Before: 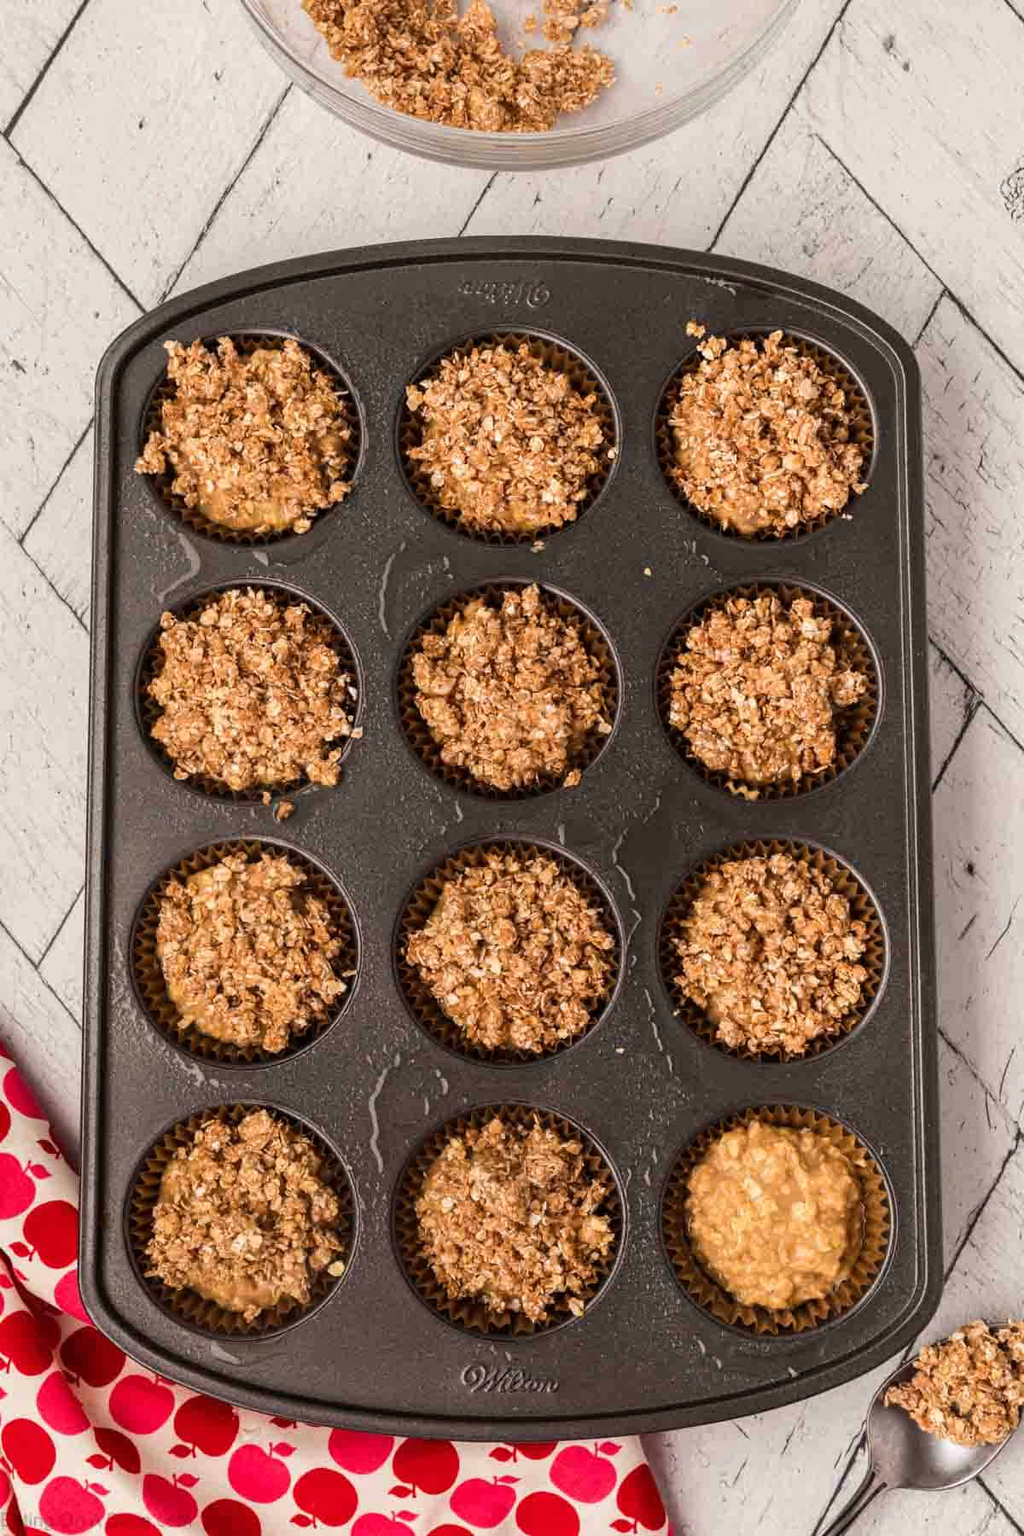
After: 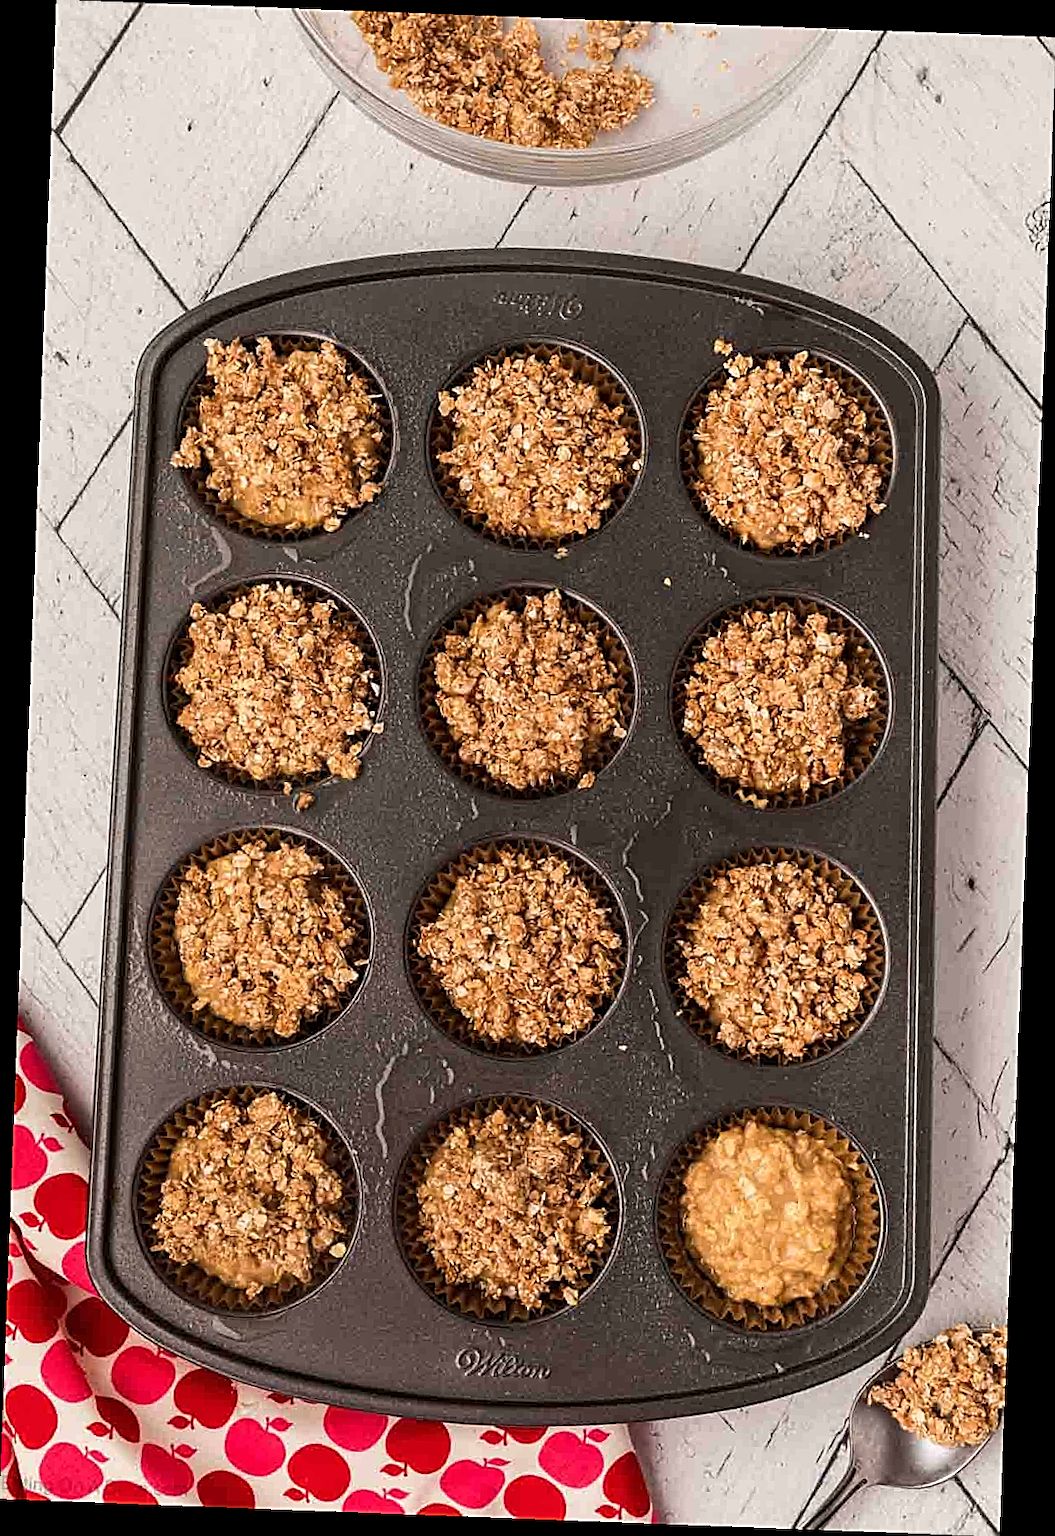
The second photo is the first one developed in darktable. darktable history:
sharpen: amount 0.901
rotate and perspective: rotation 2.17°, automatic cropping off
